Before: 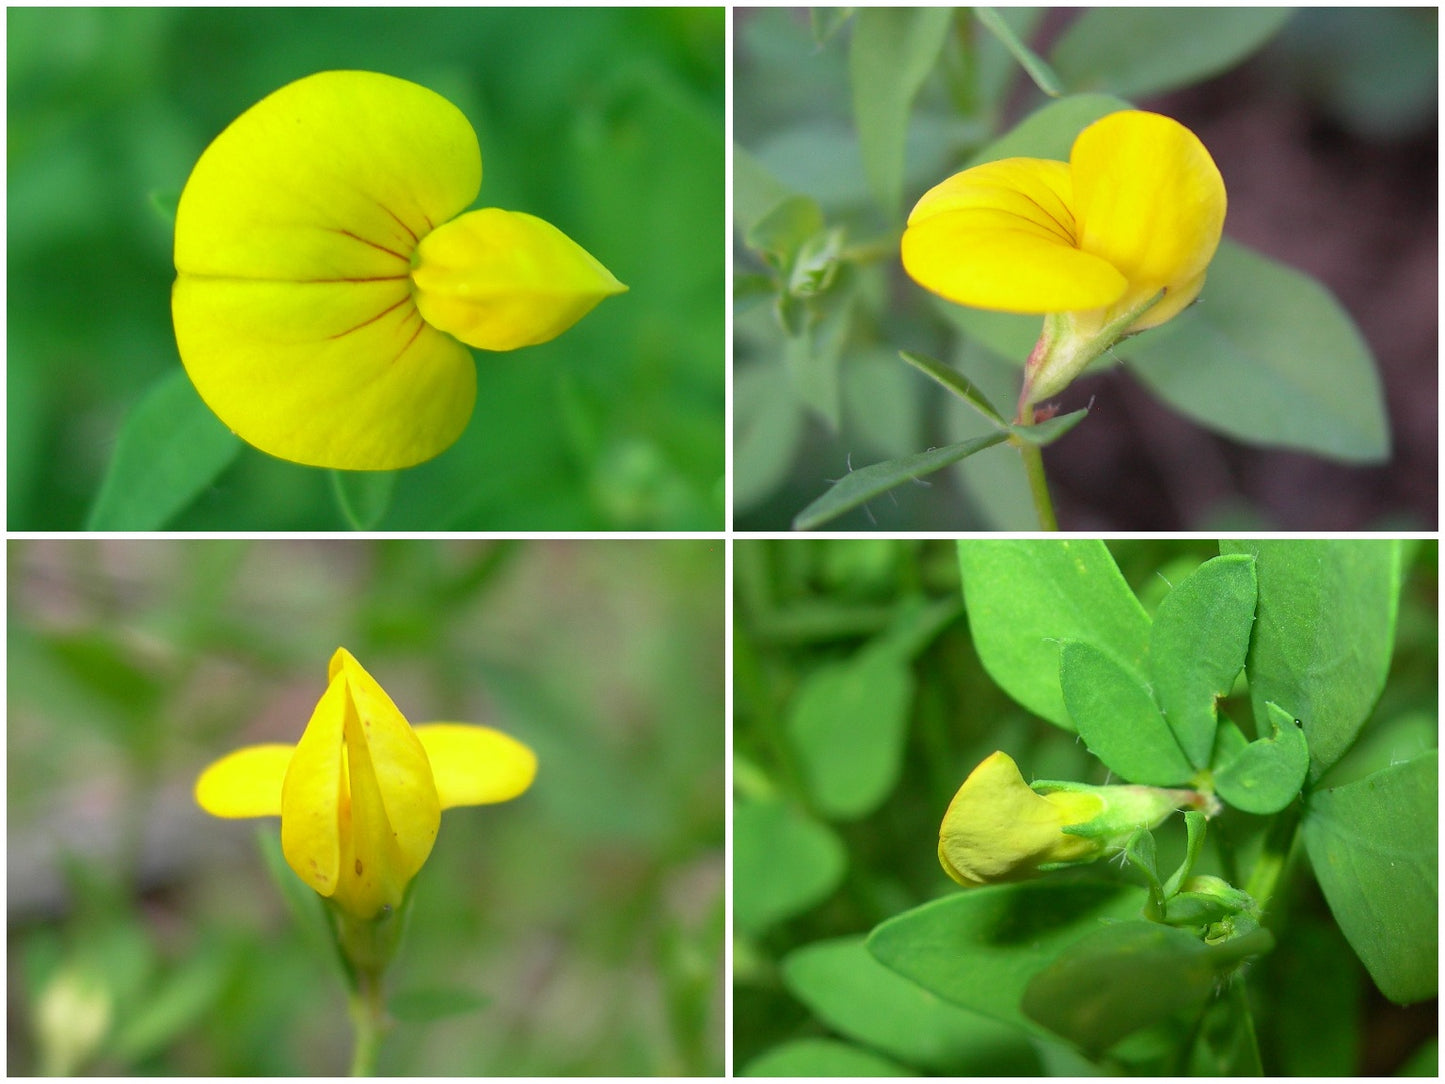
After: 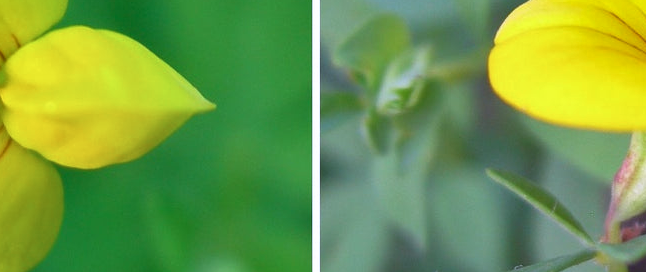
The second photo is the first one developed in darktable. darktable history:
color calibration: output R [1.063, -0.012, -0.003, 0], output B [-0.079, 0.047, 1, 0], illuminant custom, x 0.389, y 0.387, temperature 3838.64 K
shadows and highlights: soften with gaussian
crop: left 28.64%, top 16.832%, right 26.637%, bottom 58.055%
